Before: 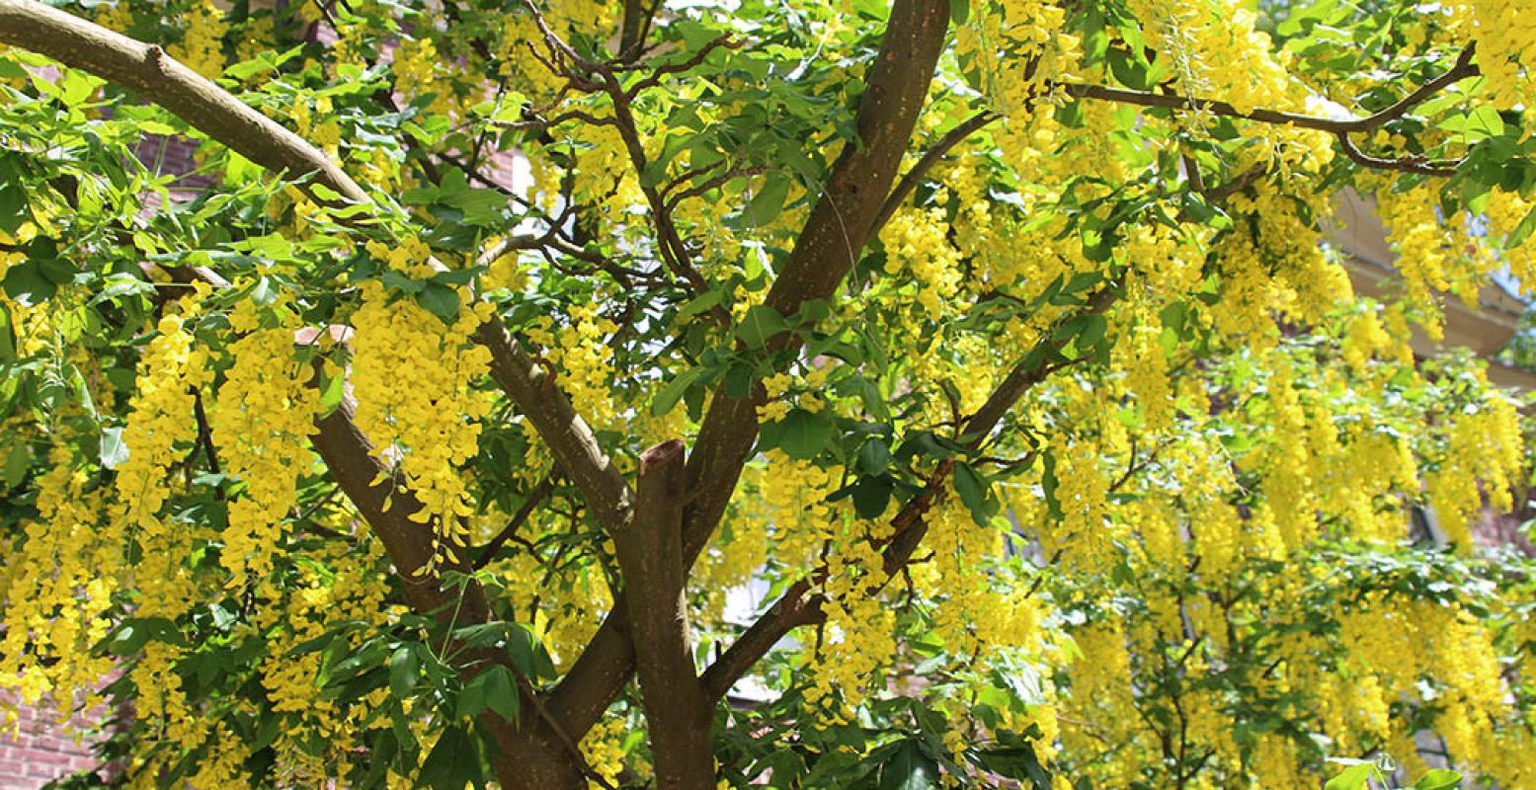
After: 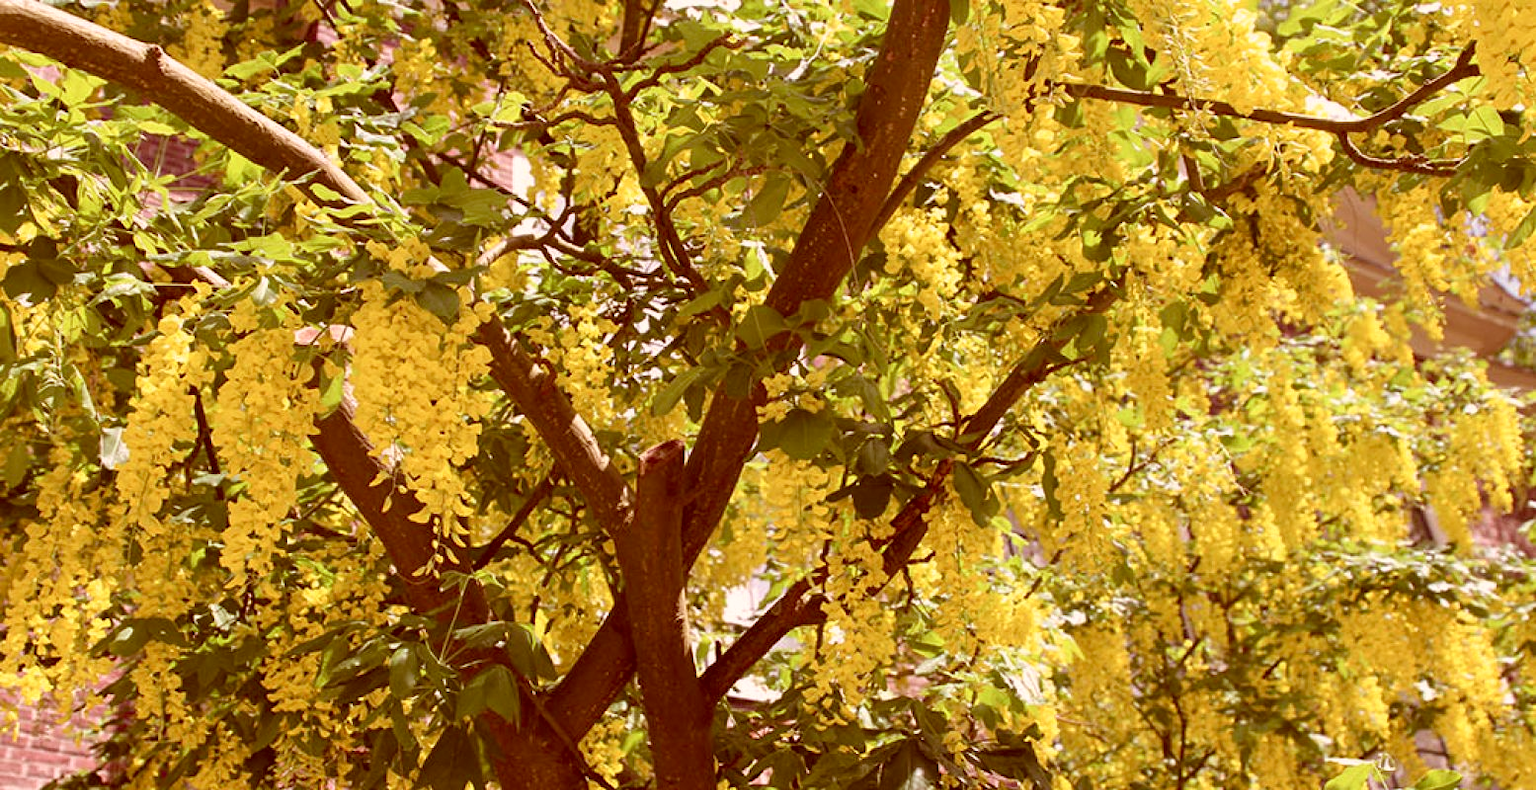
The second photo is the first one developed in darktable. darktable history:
color correction: highlights a* 9.03, highlights b* 8.71, shadows a* 40, shadows b* 40, saturation 0.8
